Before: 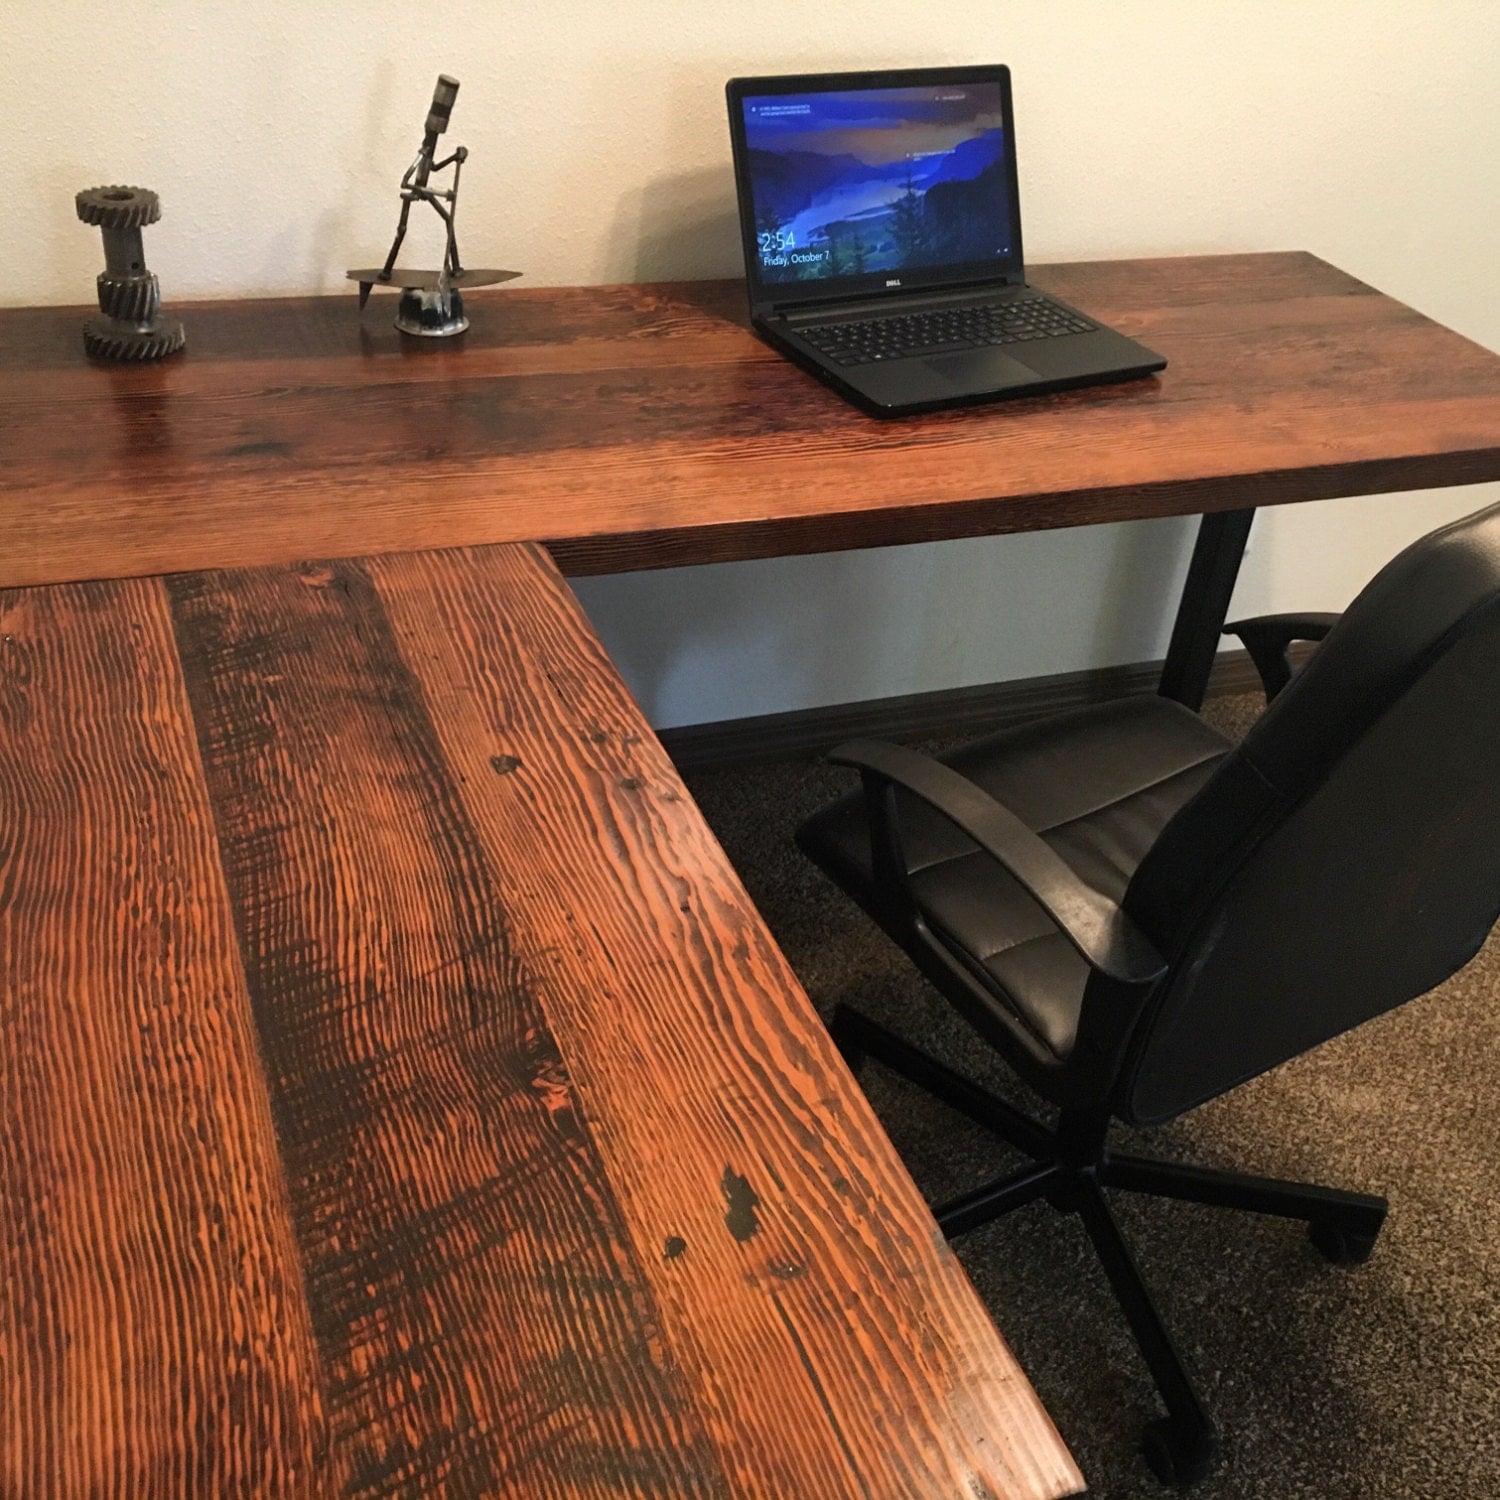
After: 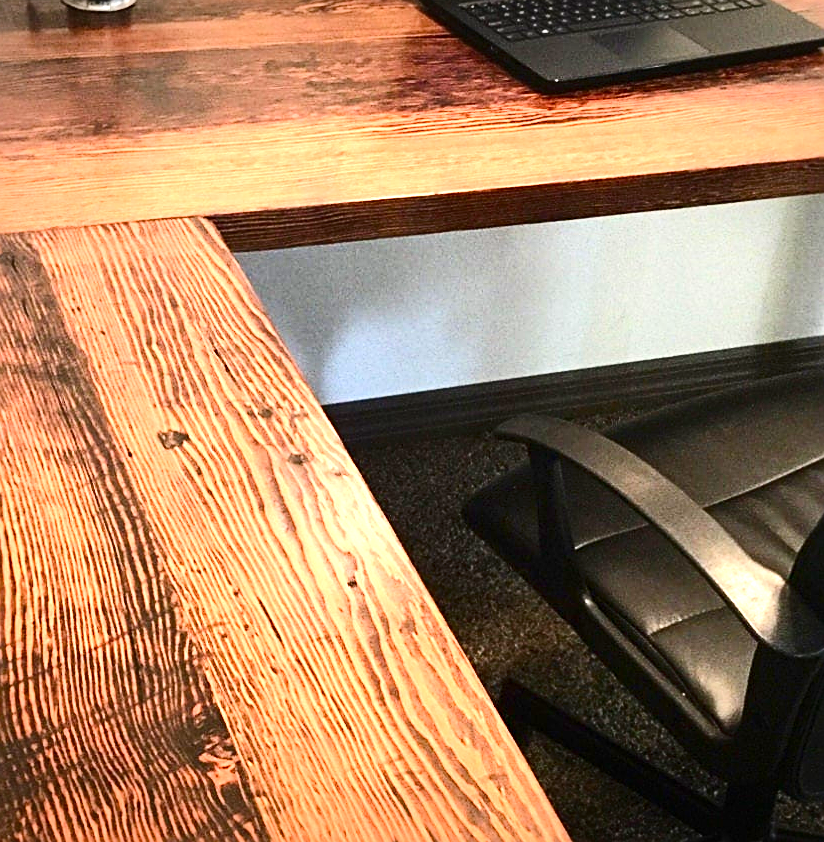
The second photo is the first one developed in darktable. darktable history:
color balance rgb: highlights gain › chroma 0.158%, highlights gain › hue 332.51°, linear chroma grading › global chroma 14.975%, perceptual saturation grading › global saturation -10.818%, perceptual saturation grading › highlights -26.935%, perceptual saturation grading › shadows 21.92%, perceptual brilliance grading › global brilliance 24.299%, global vibrance 9.548%
exposure: black level correction 0, exposure 1.104 EV, compensate highlight preservation false
sharpen: on, module defaults
crop and rotate: left 22.241%, top 21.674%, right 22.763%, bottom 22.175%
contrast brightness saturation: contrast 0.281
vignetting: fall-off start 100.21%, brightness -0.382, saturation 0.006, width/height ratio 1.321
